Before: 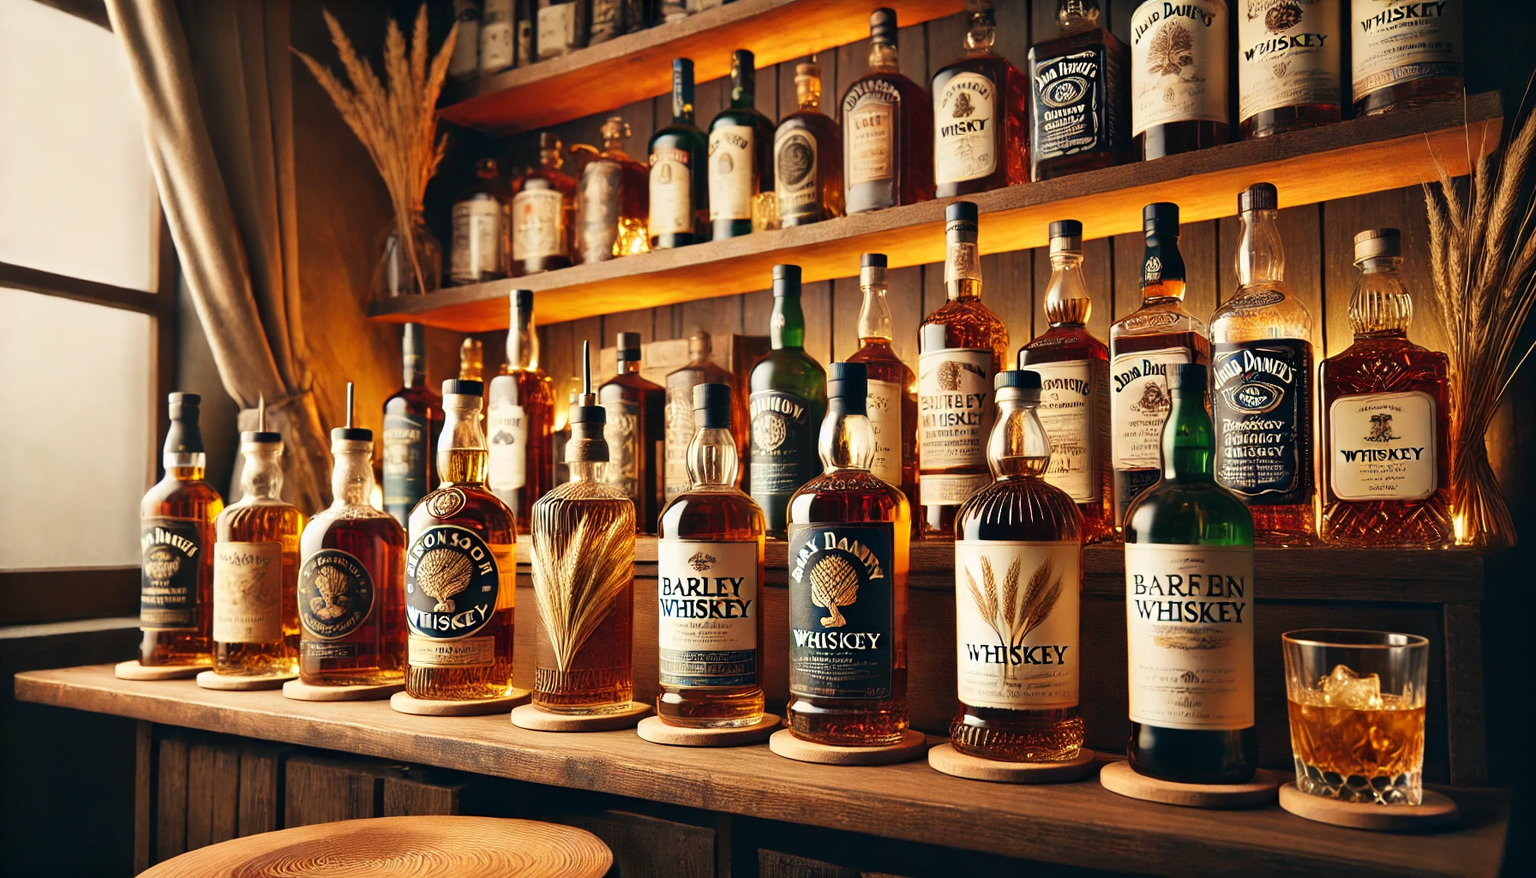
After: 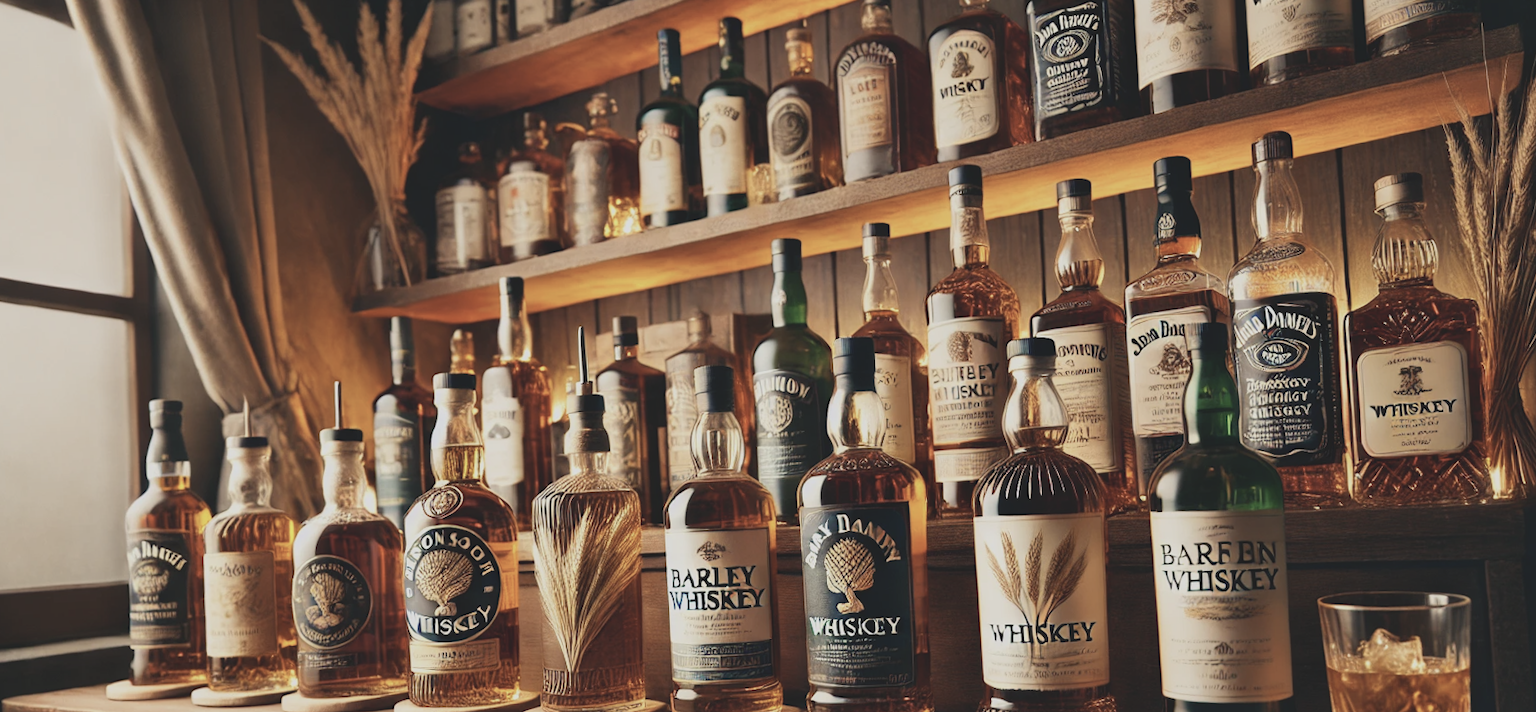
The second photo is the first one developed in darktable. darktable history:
crop: left 2.737%, top 7.287%, right 3.421%, bottom 20.179%
tone curve: curves: ch0 [(0, 0.032) (0.181, 0.156) (0.751, 0.762) (1, 1)], color space Lab, linked channels, preserve colors none
contrast brightness saturation: contrast -0.26, saturation -0.43
rotate and perspective: rotation -2.56°, automatic cropping off
